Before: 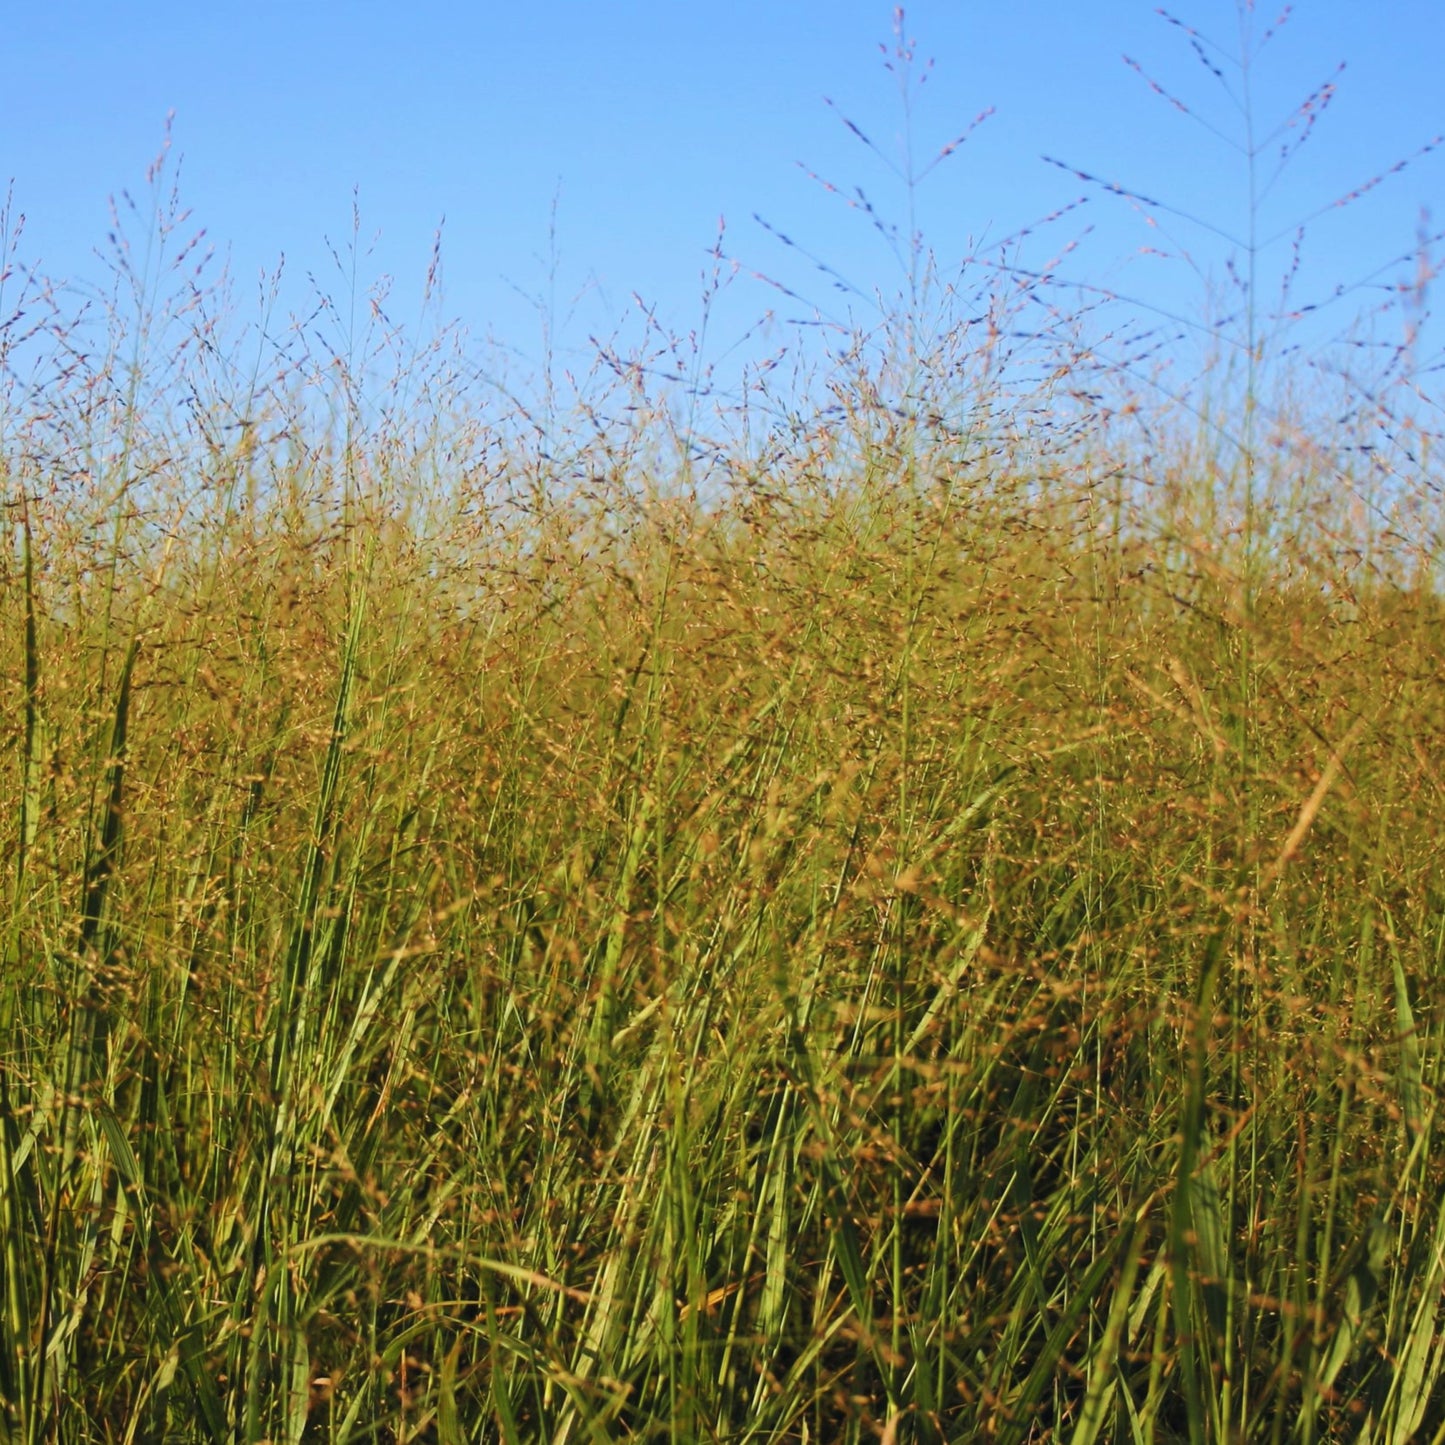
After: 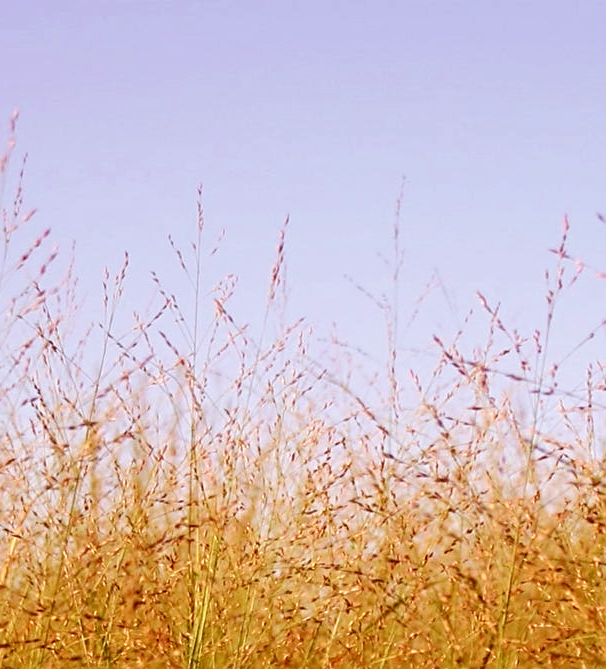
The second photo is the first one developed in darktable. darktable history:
vibrance: on, module defaults
exposure: black level correction 0, exposure 0.3 EV, compensate highlight preservation false
crop and rotate: left 10.817%, top 0.062%, right 47.194%, bottom 53.626%
sharpen: on, module defaults
color correction: highlights a* 9.03, highlights b* 8.71, shadows a* 40, shadows b* 40, saturation 0.8
contrast brightness saturation: saturation -0.05
